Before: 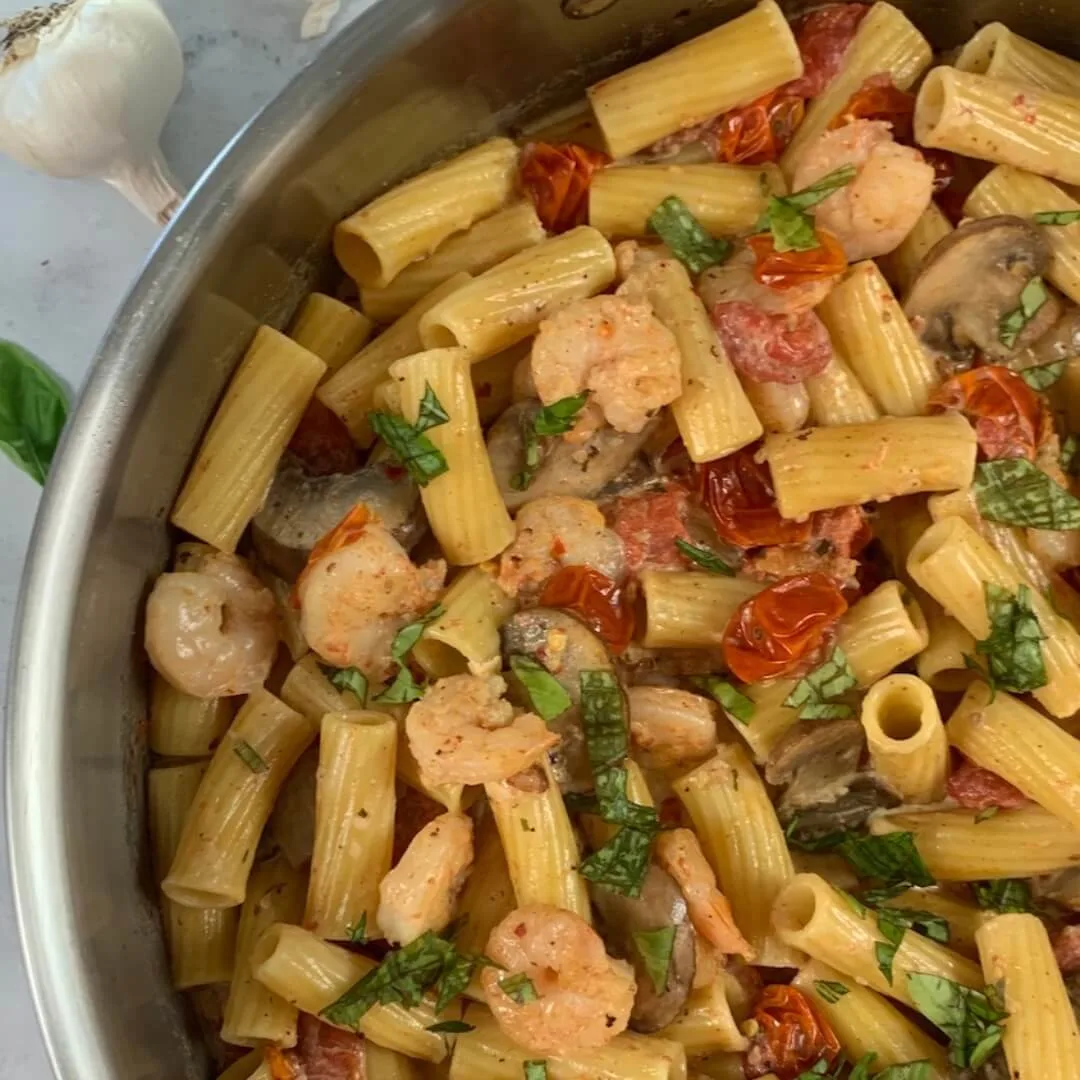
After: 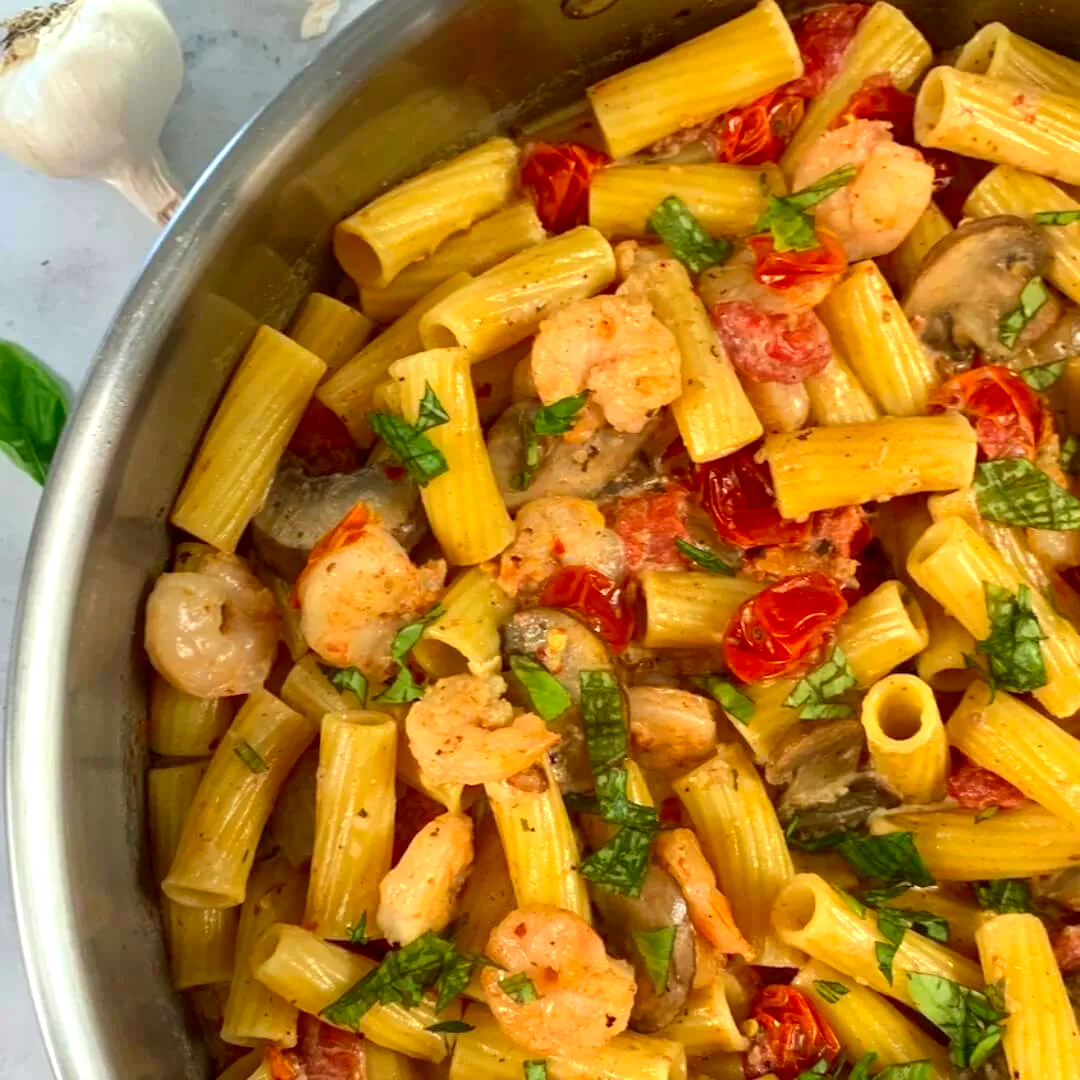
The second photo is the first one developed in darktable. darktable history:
contrast brightness saturation: brightness -0.02, saturation 0.35
exposure: black level correction 0.001, exposure 0.5 EV, compensate exposure bias true, compensate highlight preservation false
